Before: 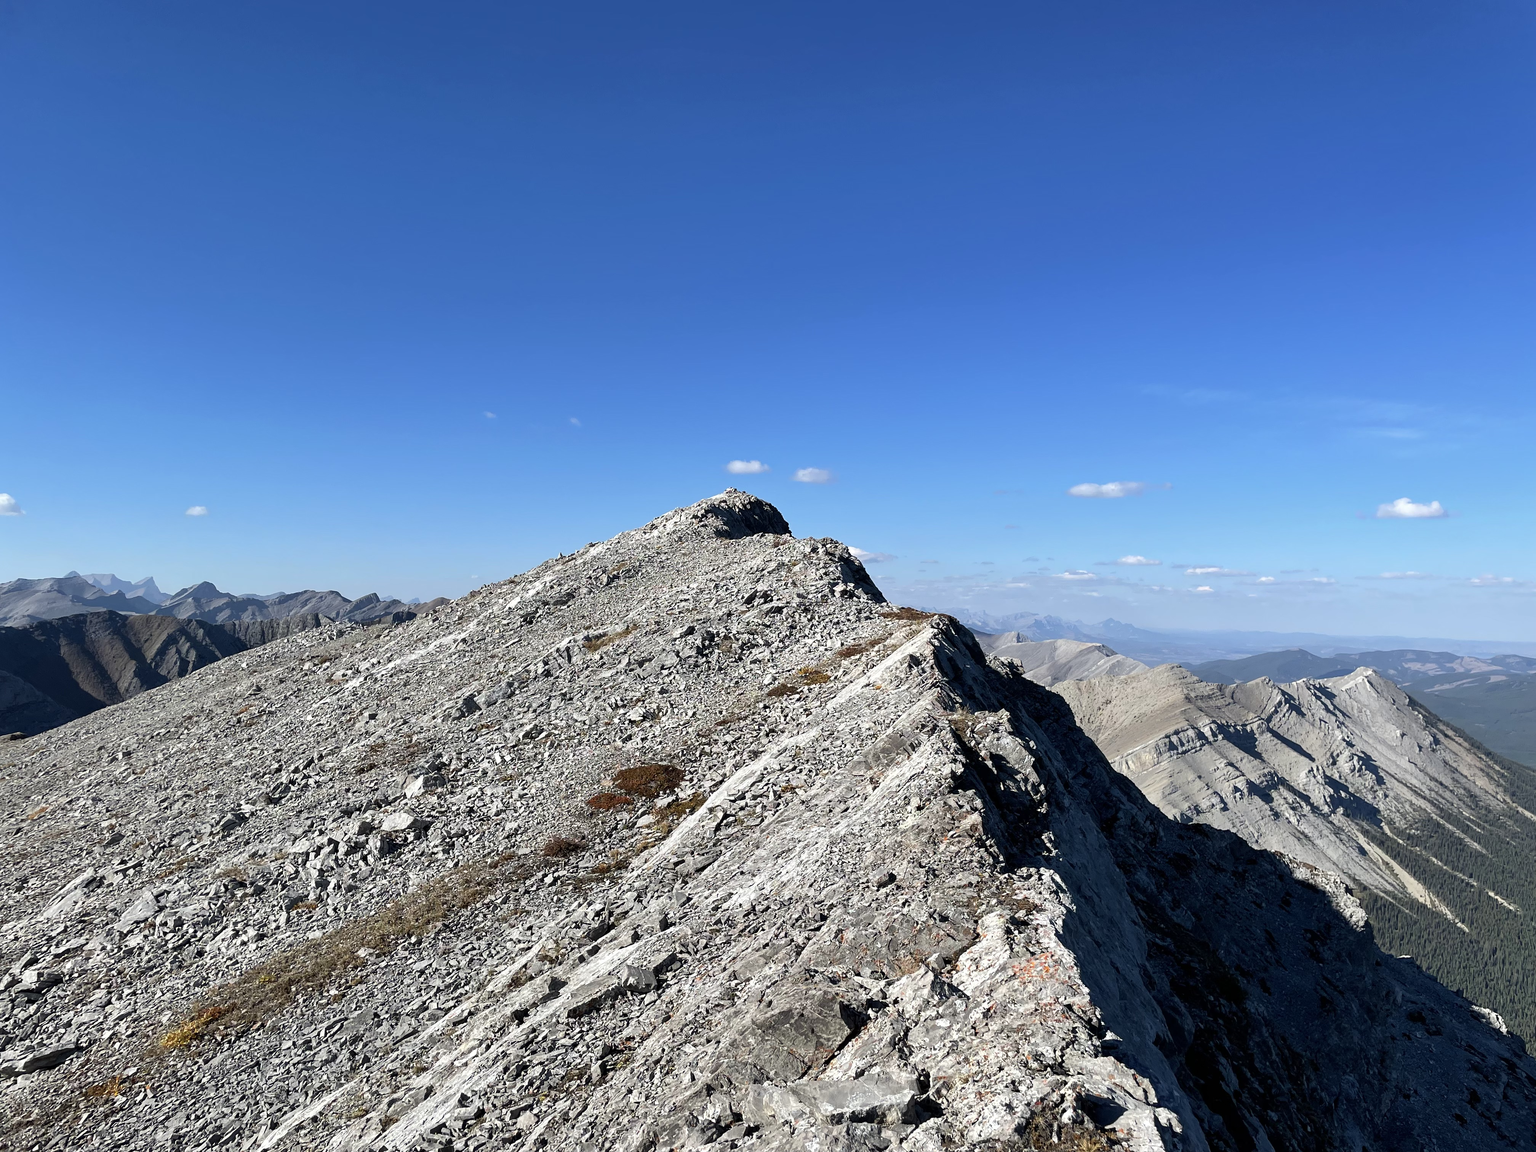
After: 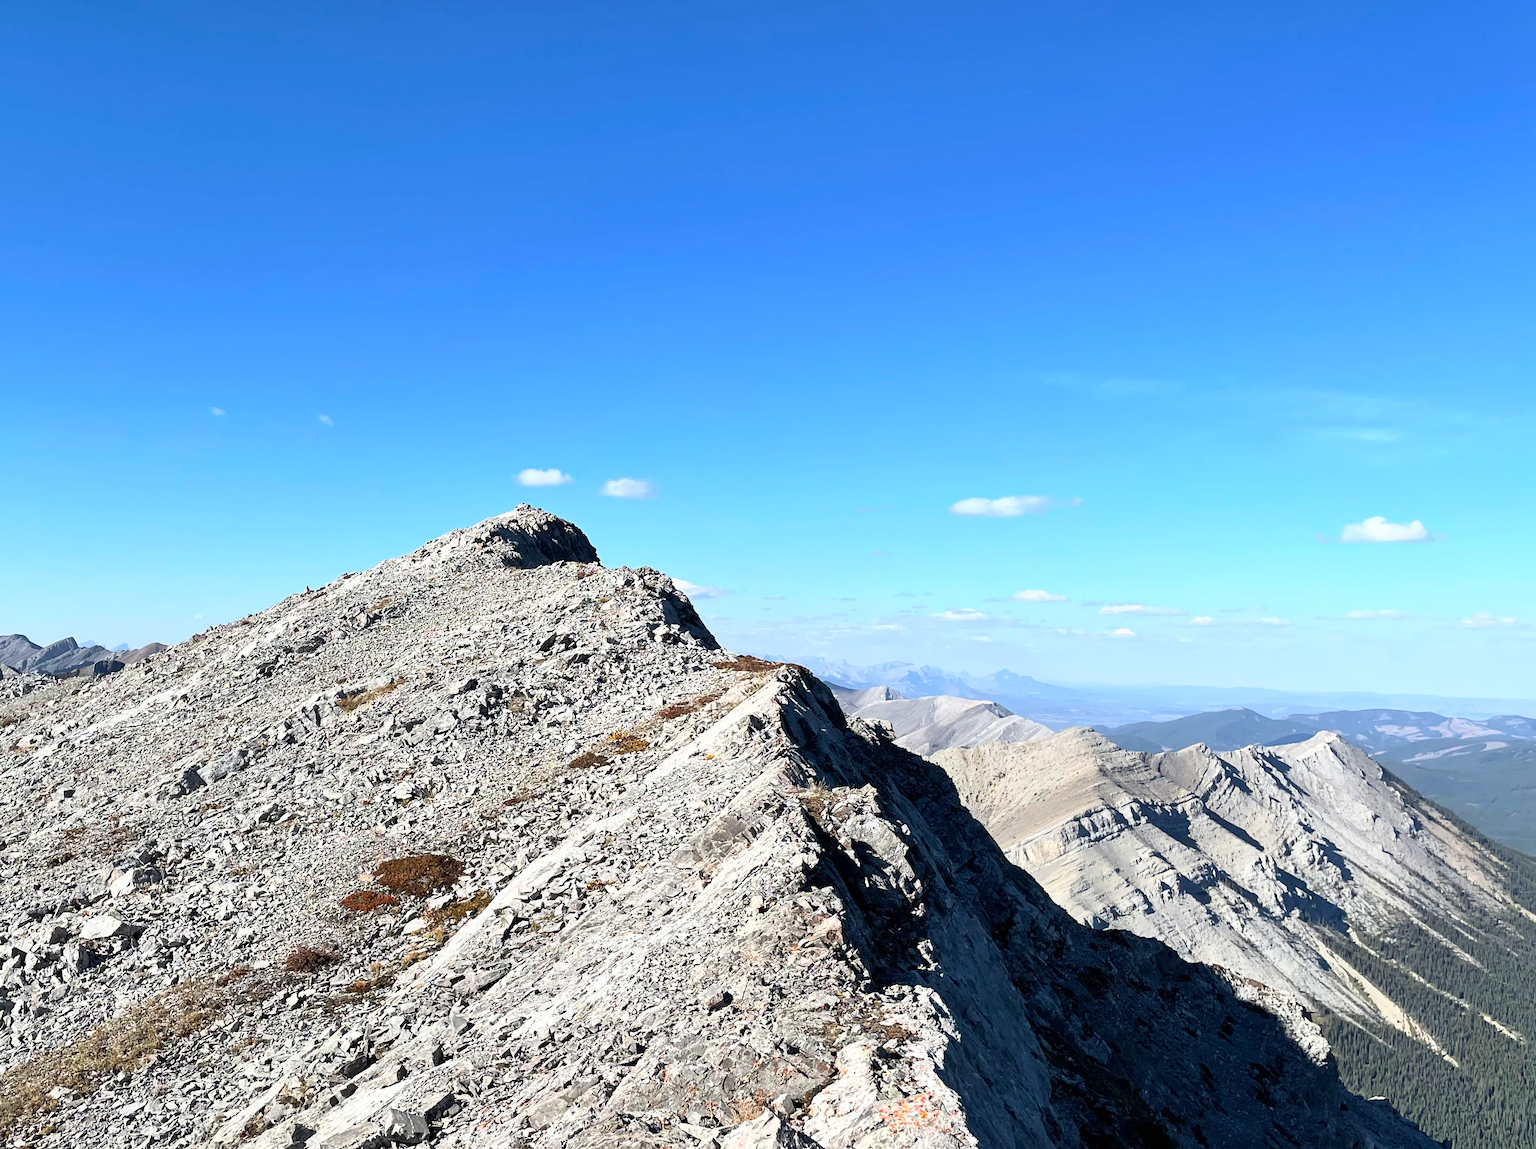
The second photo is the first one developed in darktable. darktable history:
base curve: curves: ch0 [(0, 0) (0.557, 0.834) (1, 1)]
crop and rotate: left 20.74%, top 7.912%, right 0.375%, bottom 13.378%
white balance: emerald 1
